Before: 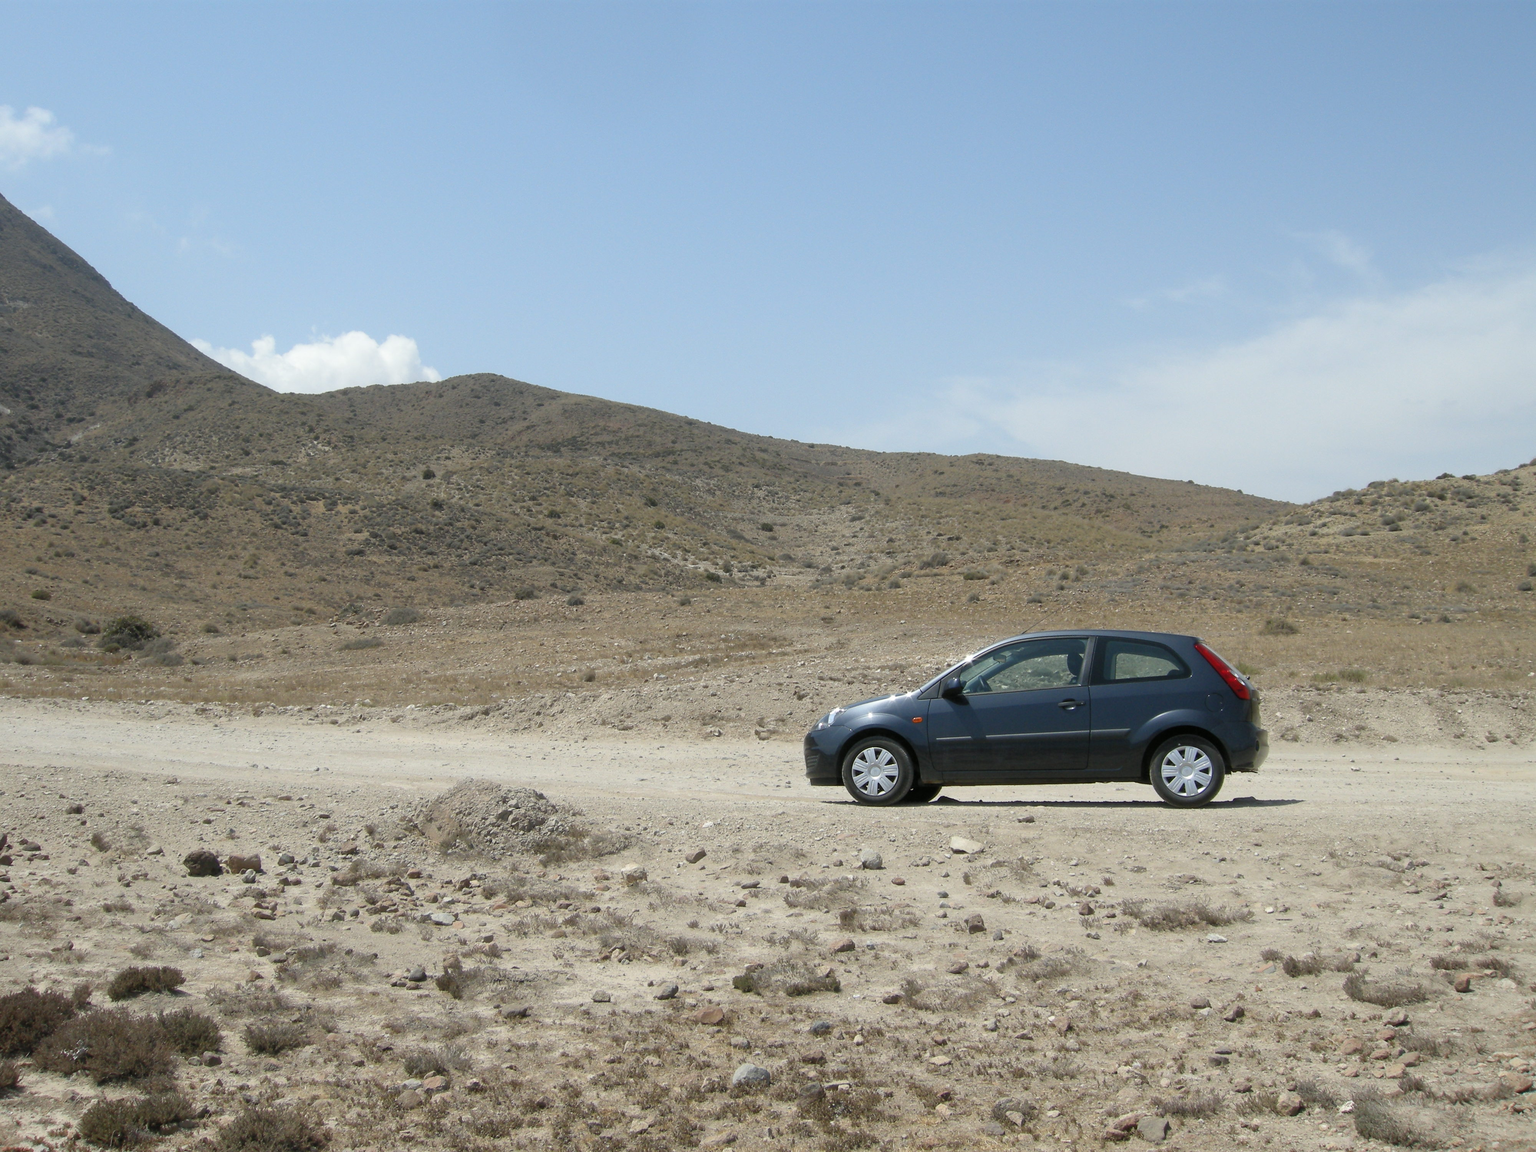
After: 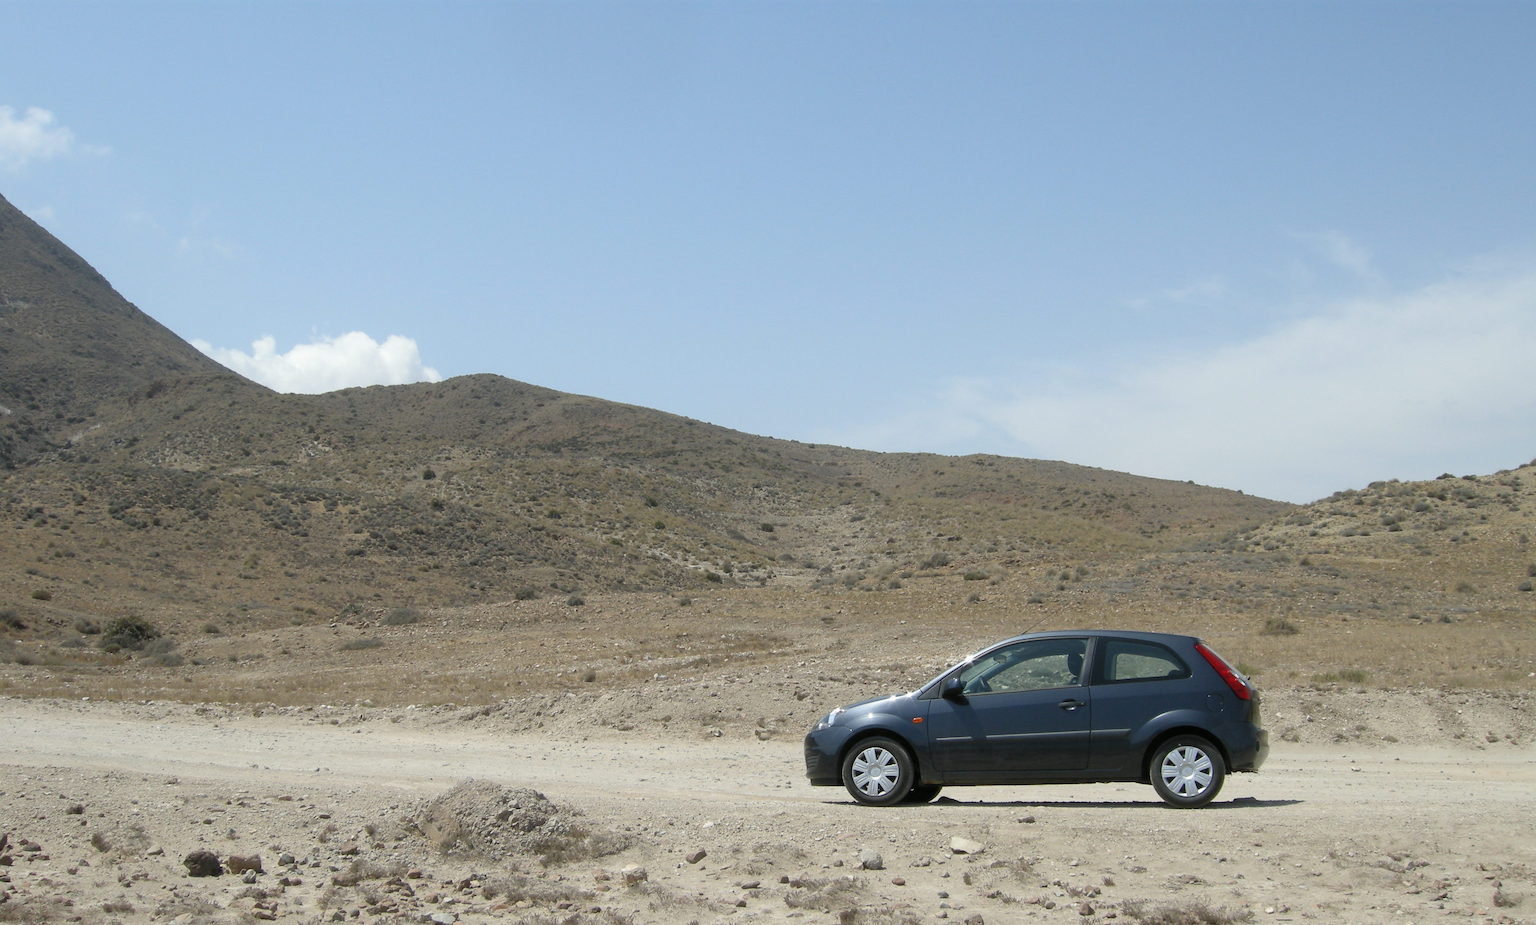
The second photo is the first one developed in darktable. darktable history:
crop: bottom 19.67%
